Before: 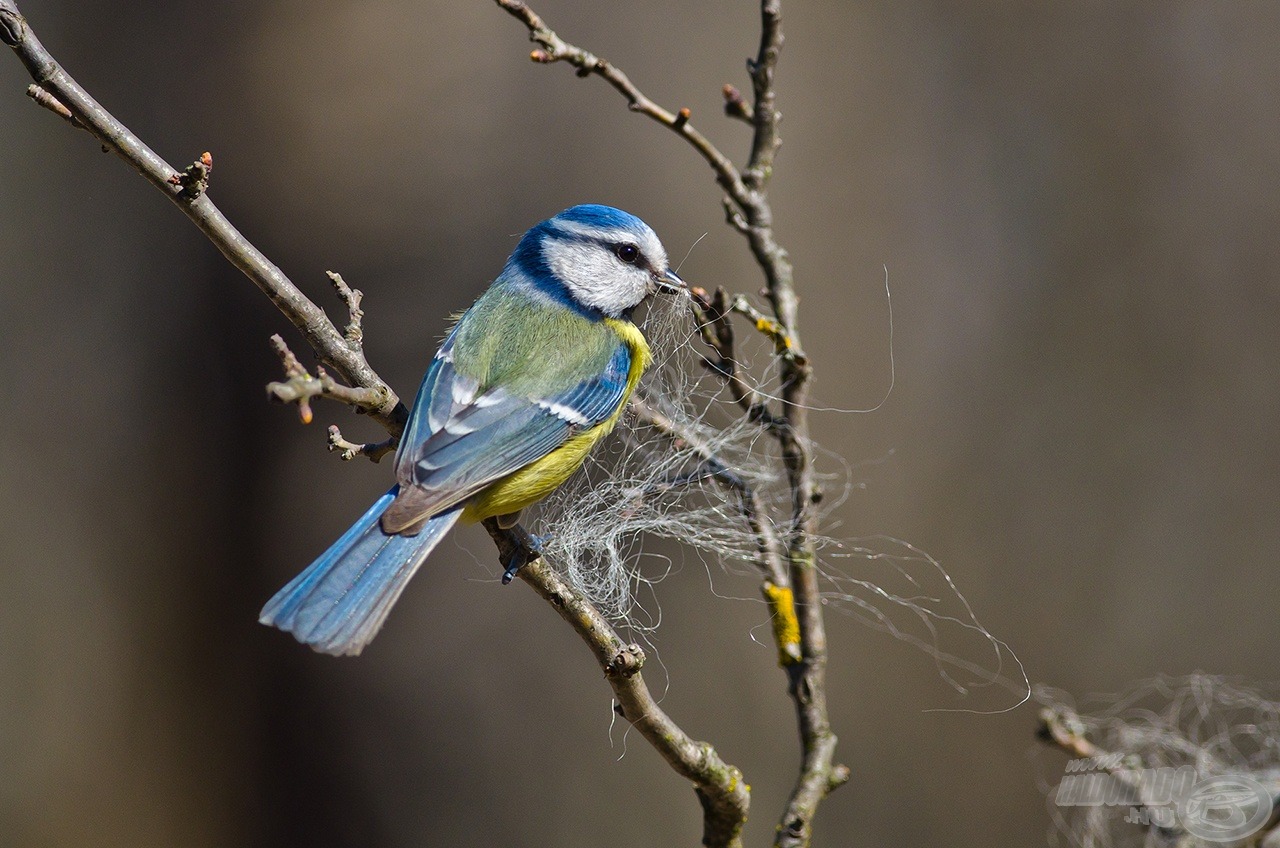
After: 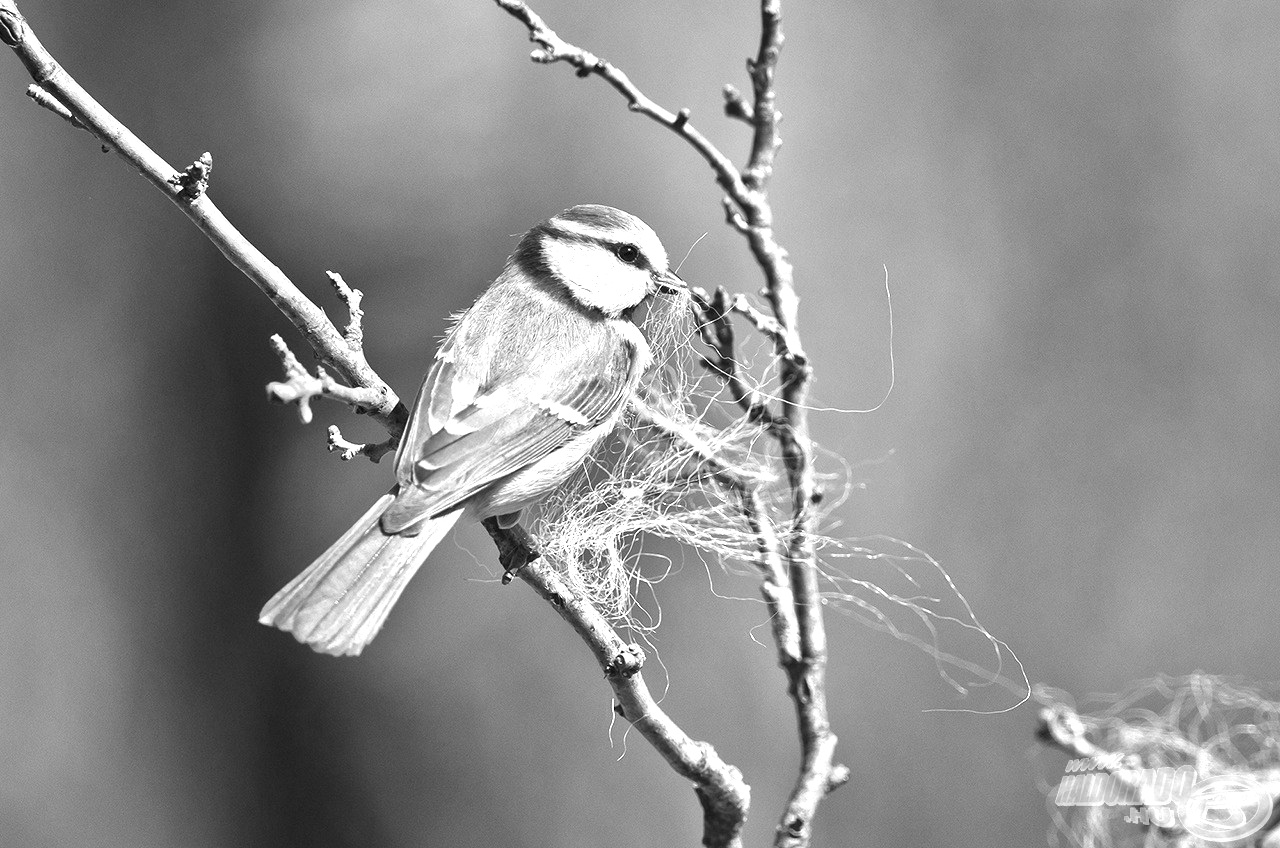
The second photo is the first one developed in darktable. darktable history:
white balance: emerald 1
exposure: black level correction 0, exposure 1.625 EV, compensate exposure bias true, compensate highlight preservation false
monochrome: a 16.06, b 15.48, size 1
